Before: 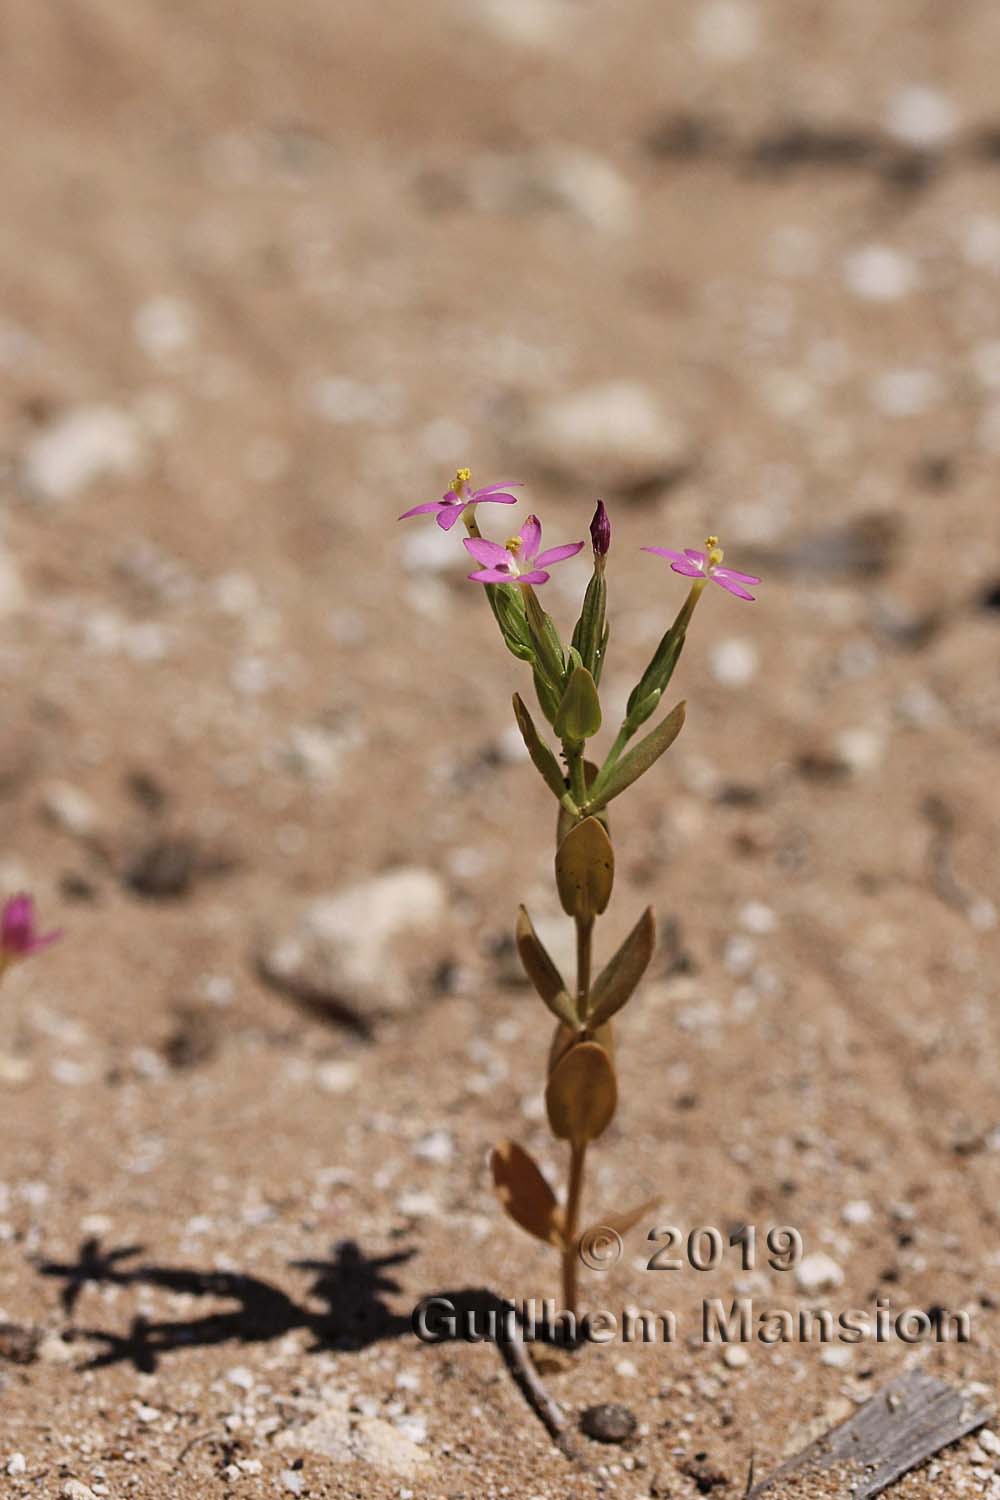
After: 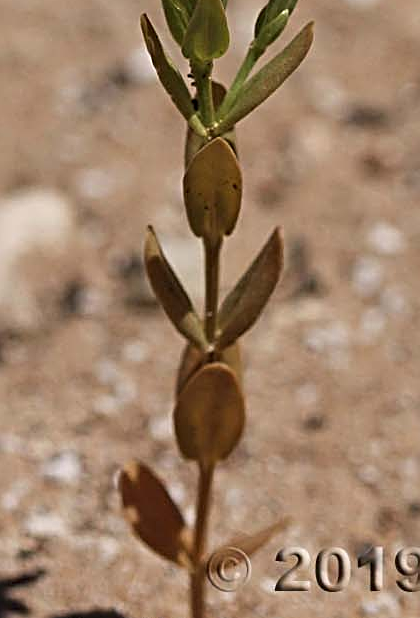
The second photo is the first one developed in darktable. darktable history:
crop: left 37.293%, top 45.275%, right 20.631%, bottom 13.464%
sharpen: radius 3.081
